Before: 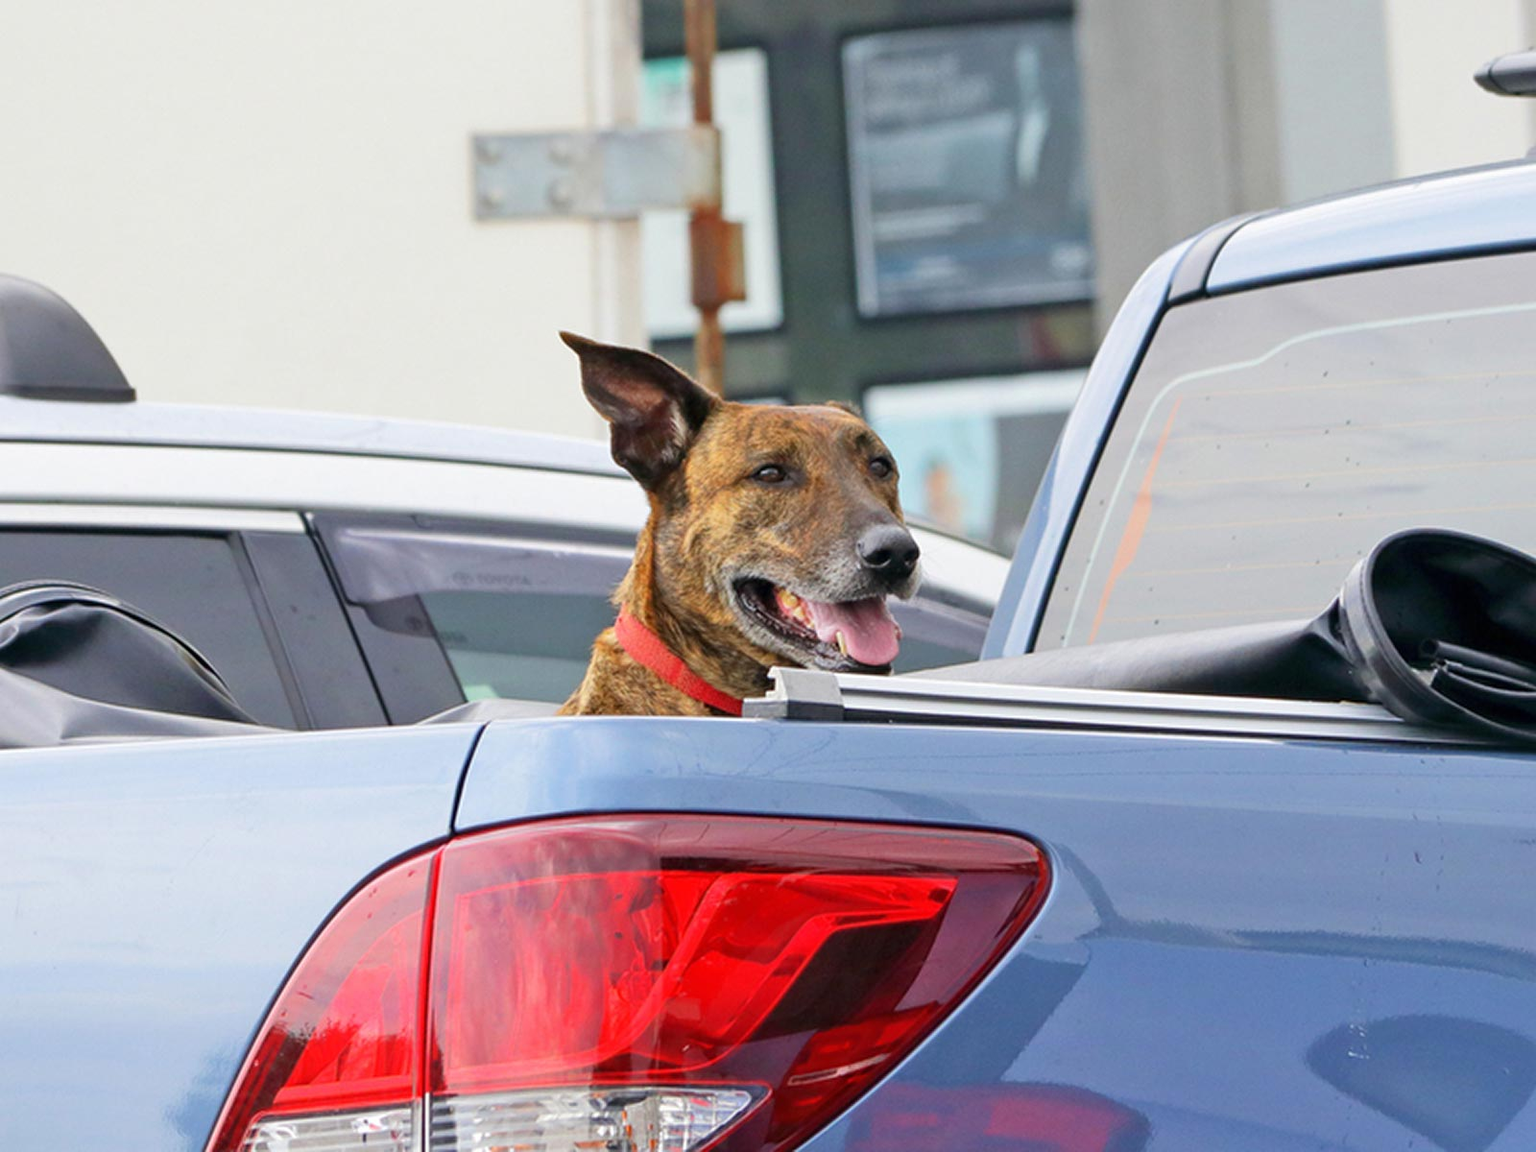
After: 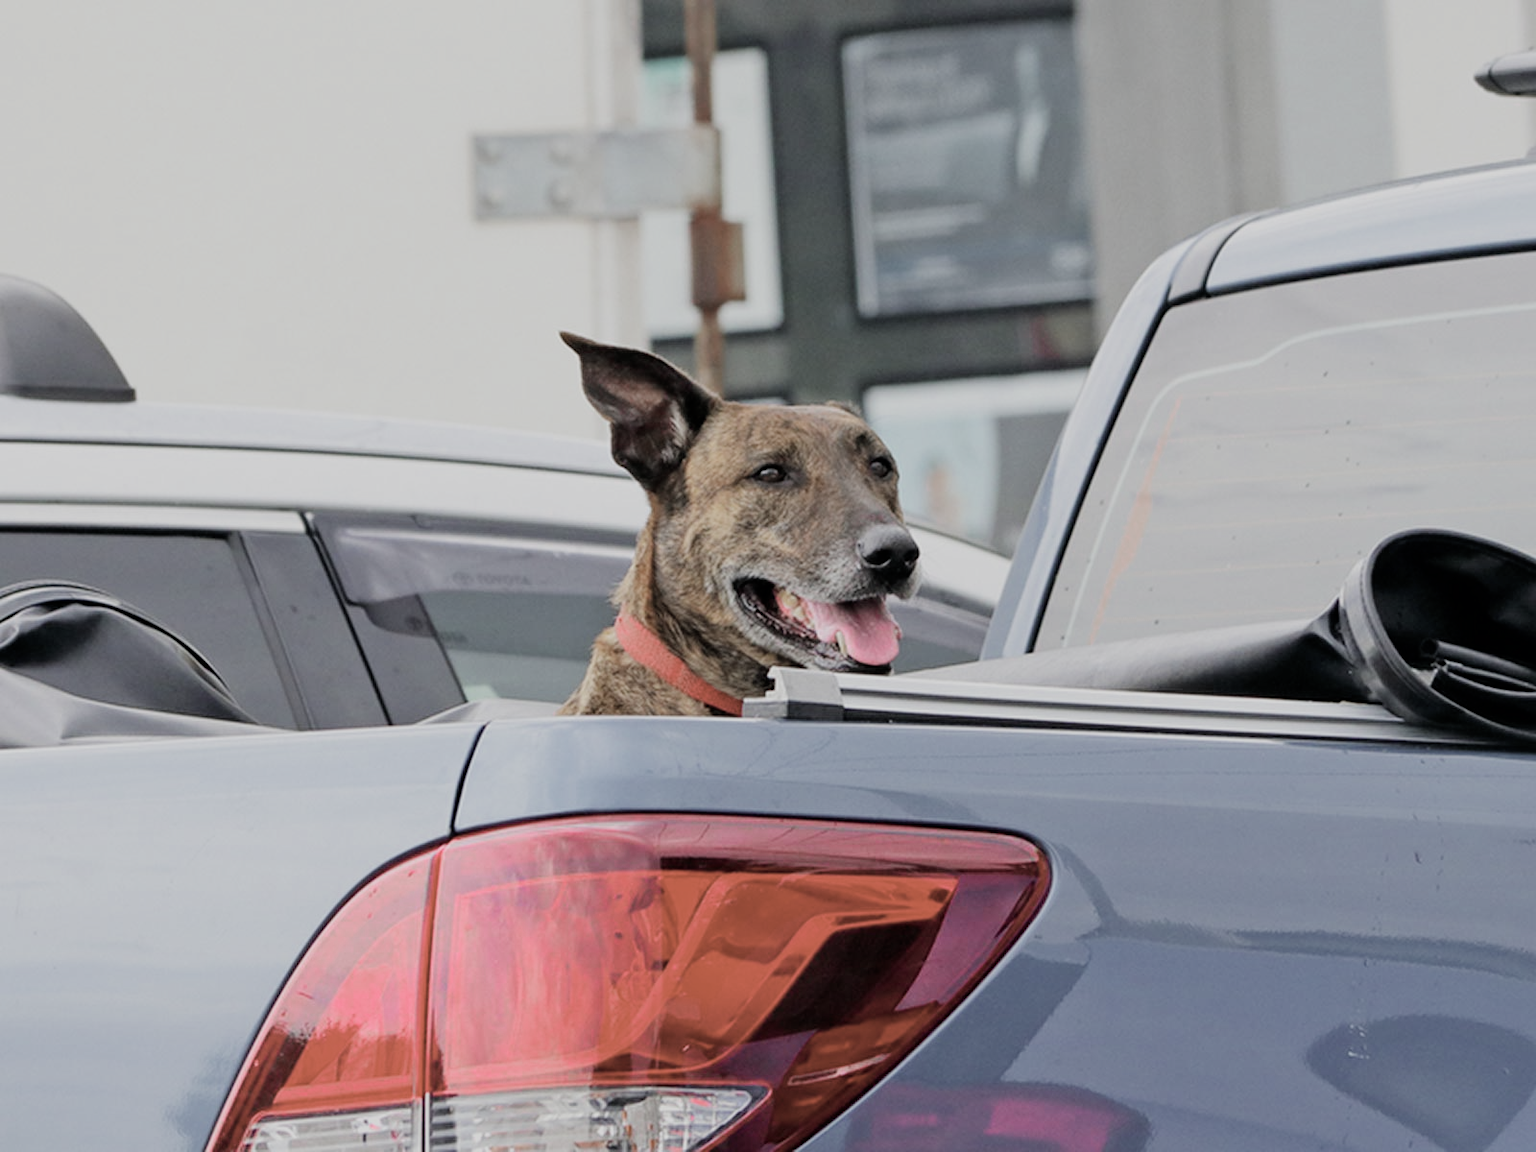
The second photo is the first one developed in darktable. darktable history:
filmic rgb: black relative exposure -7.65 EV, white relative exposure 4.56 EV, hardness 3.61
color zones: curves: ch0 [(0, 0.6) (0.129, 0.508) (0.193, 0.483) (0.429, 0.5) (0.571, 0.5) (0.714, 0.5) (0.857, 0.5) (1, 0.6)]; ch1 [(0, 0.481) (0.112, 0.245) (0.213, 0.223) (0.429, 0.233) (0.571, 0.231) (0.683, 0.242) (0.857, 0.296) (1, 0.481)]
